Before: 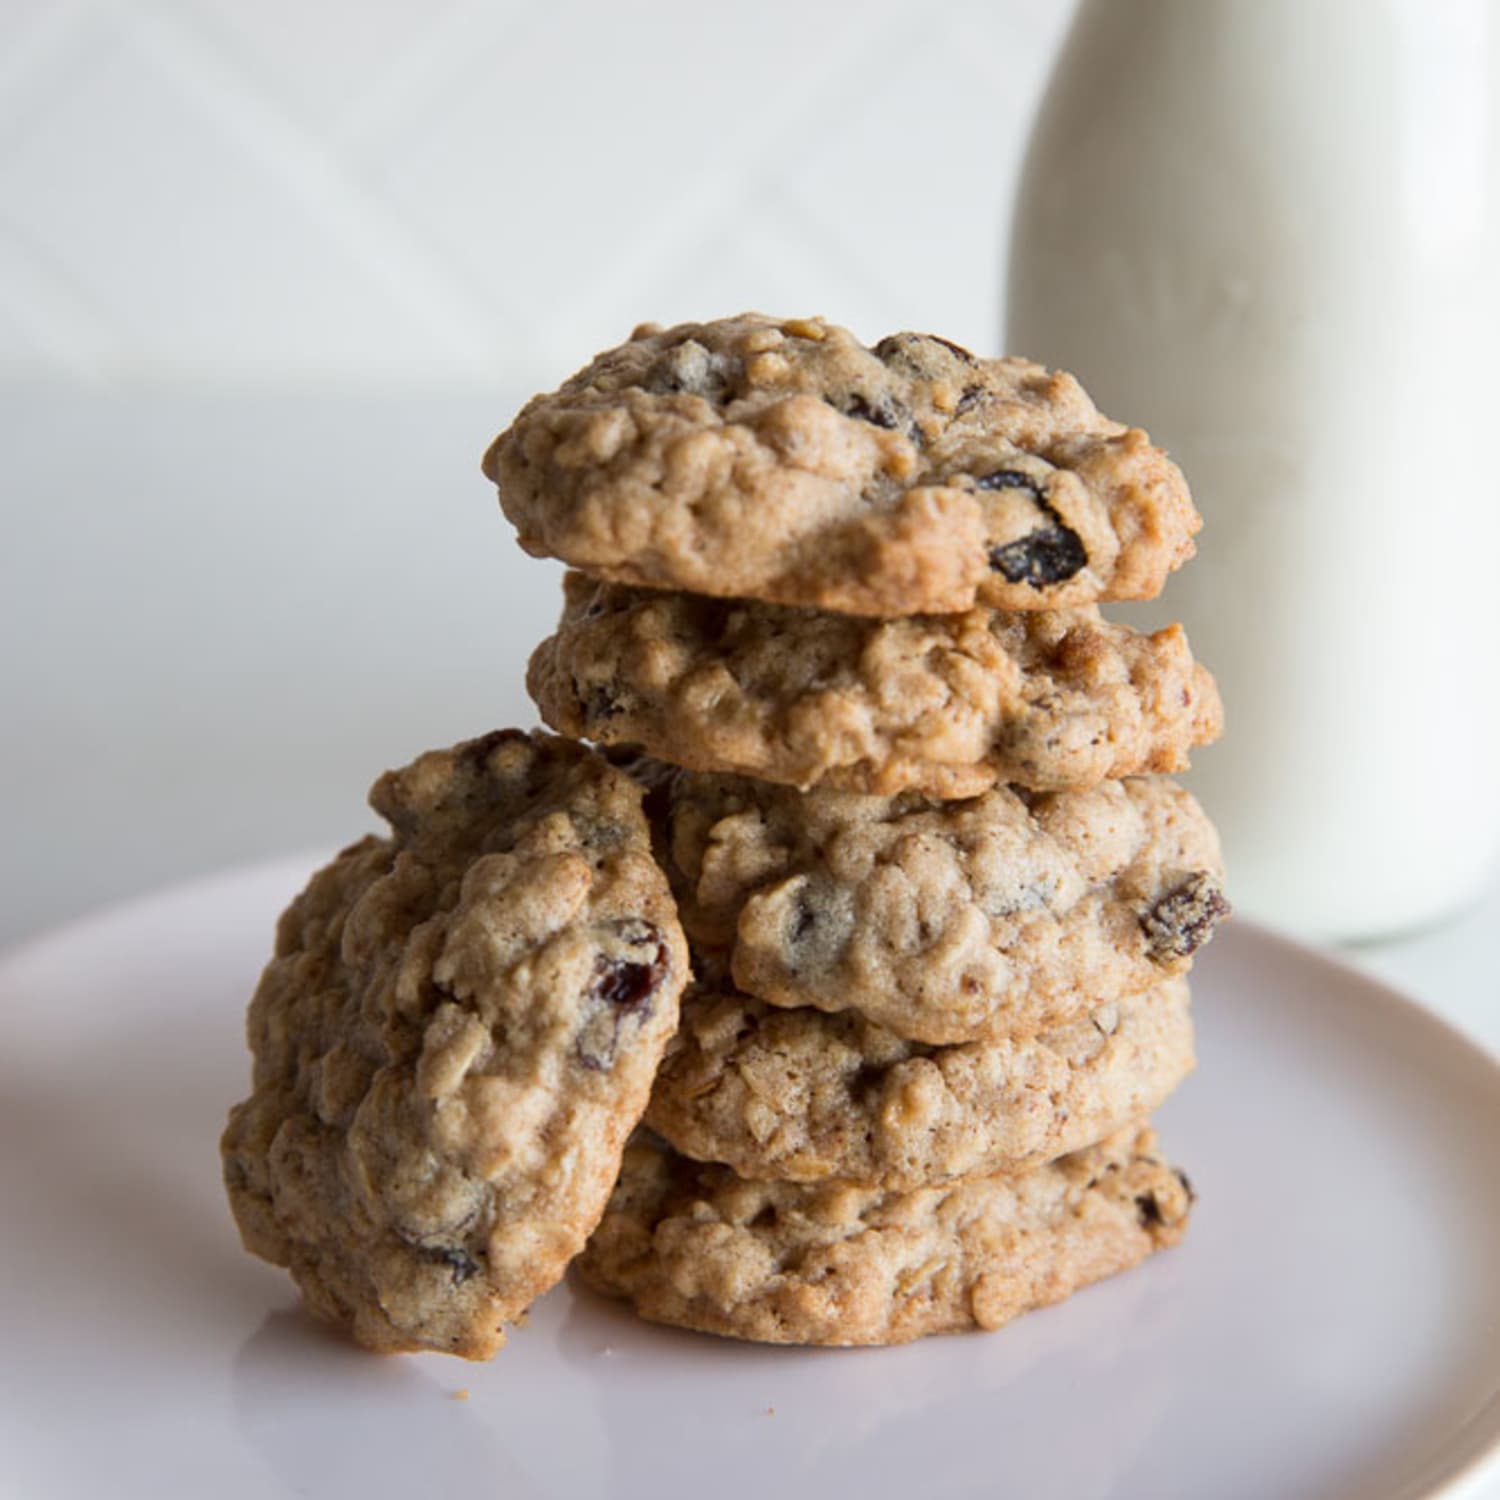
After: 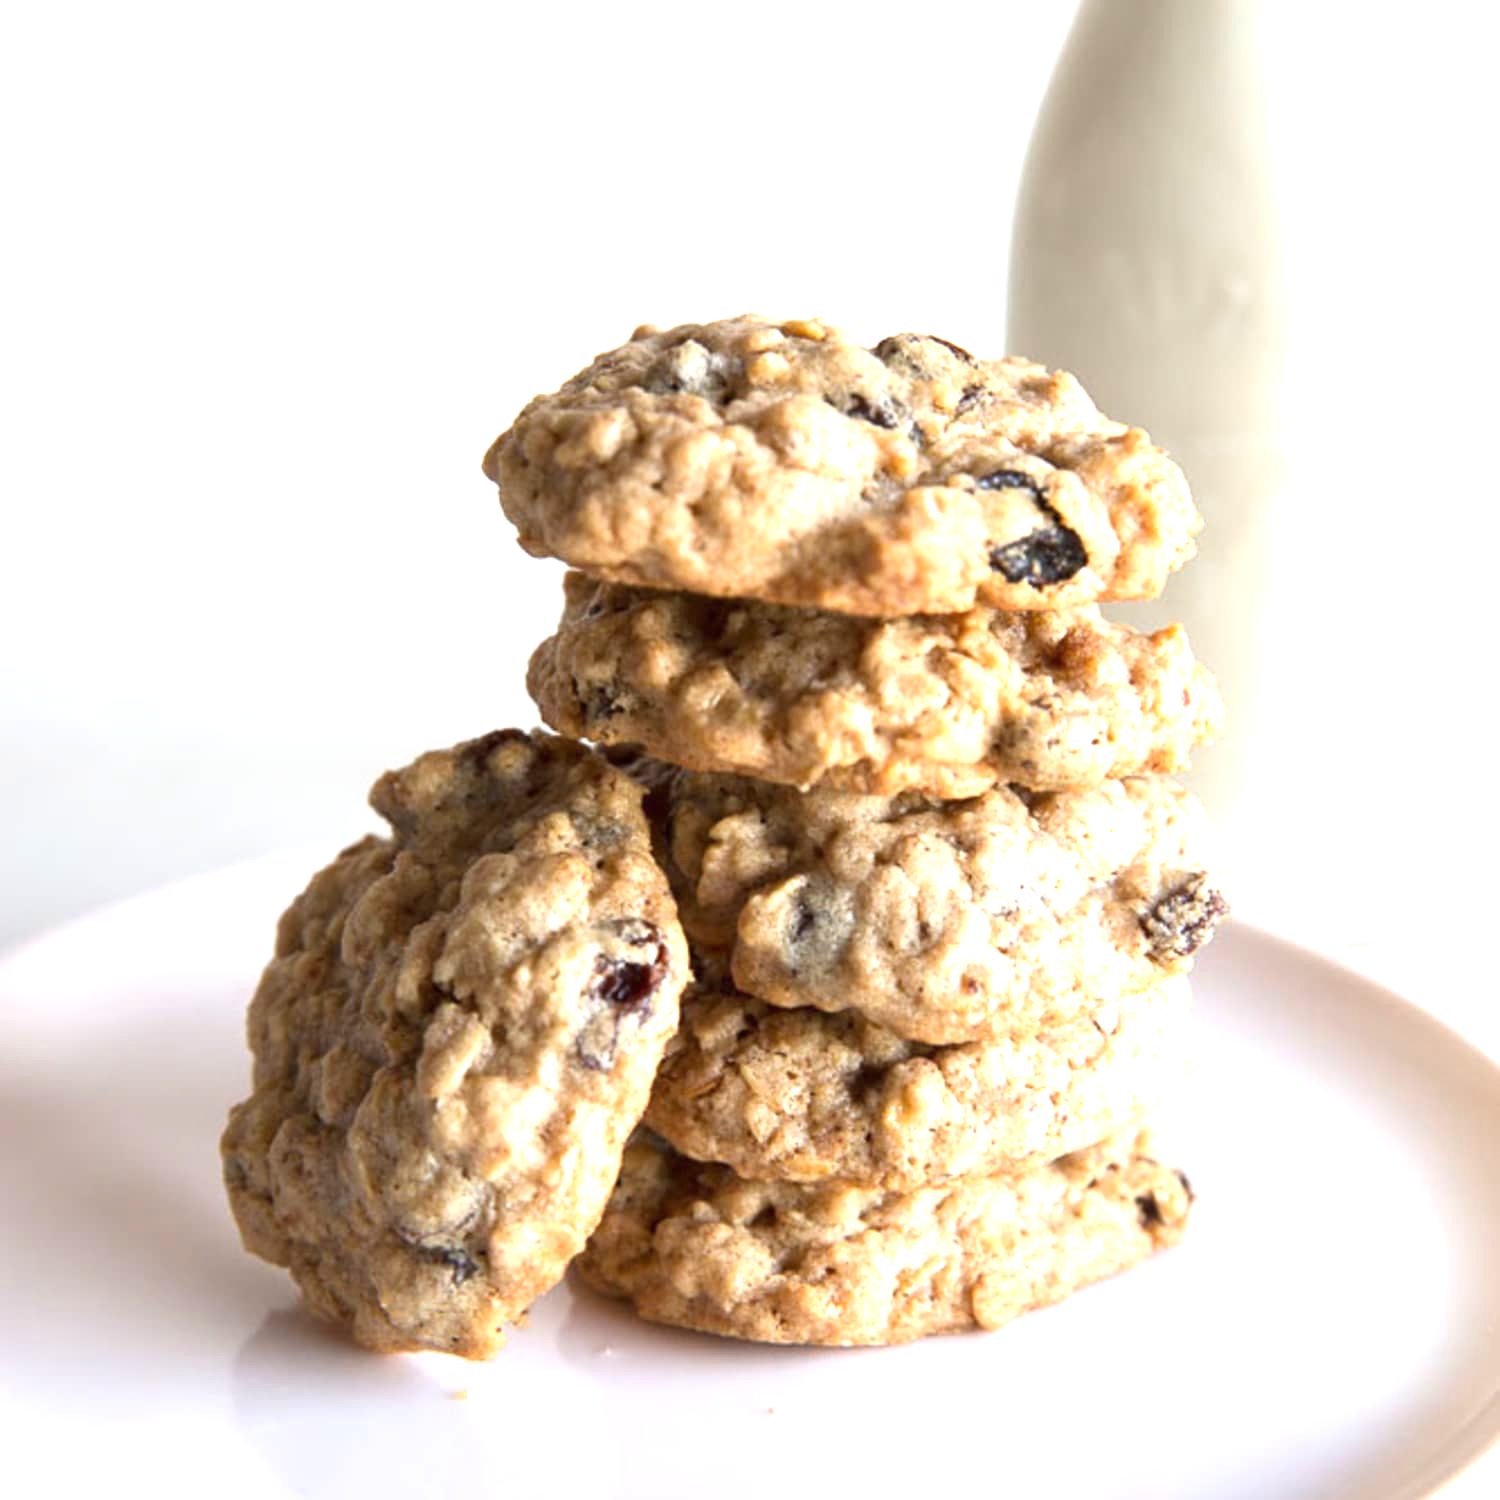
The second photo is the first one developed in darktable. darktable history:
exposure: black level correction 0, exposure 1.122 EV, compensate highlight preservation false
tone equalizer: mask exposure compensation -0.497 EV
